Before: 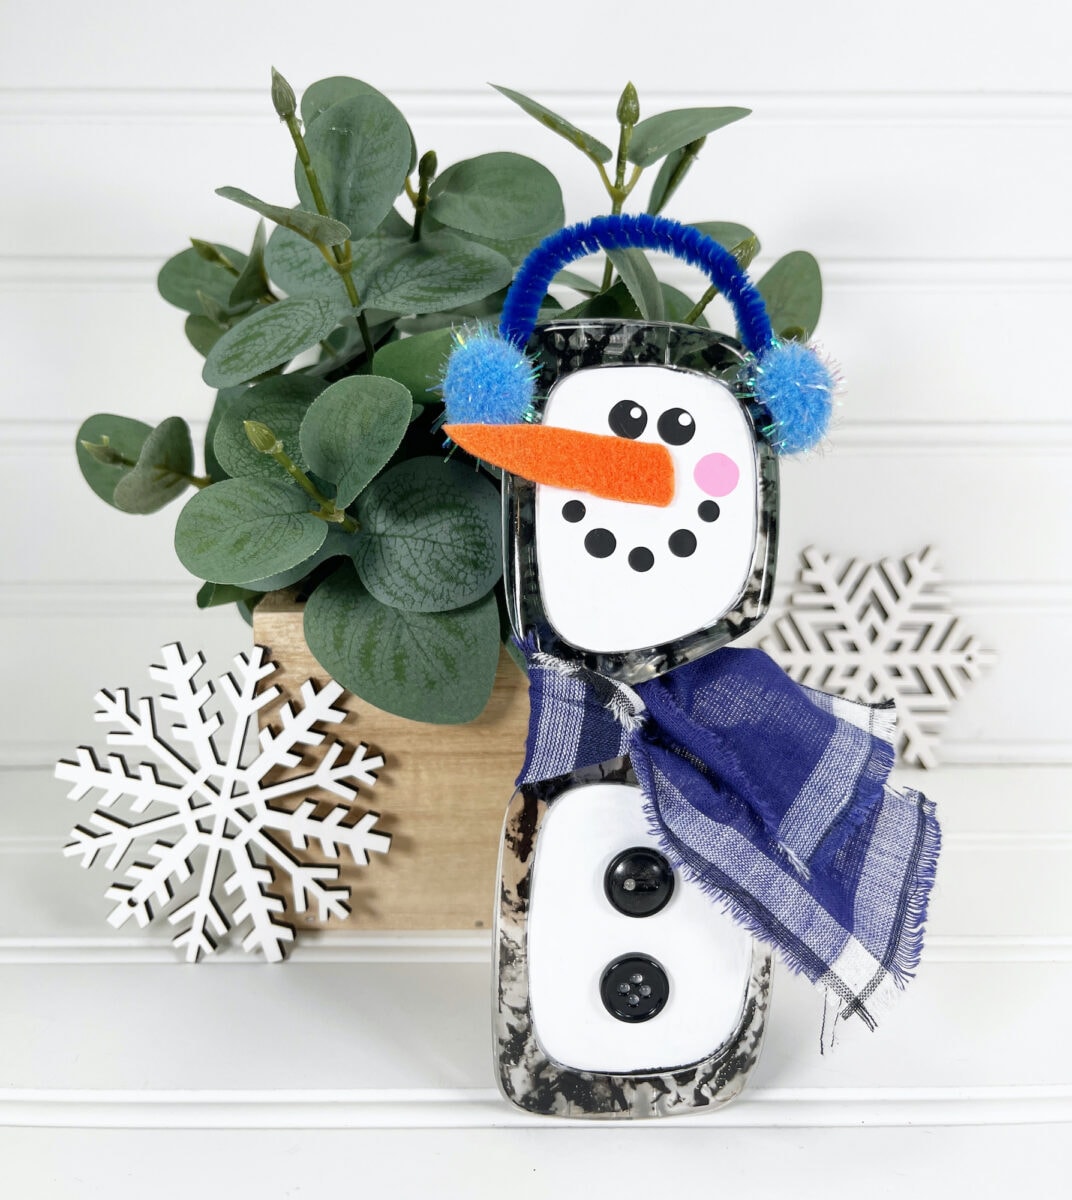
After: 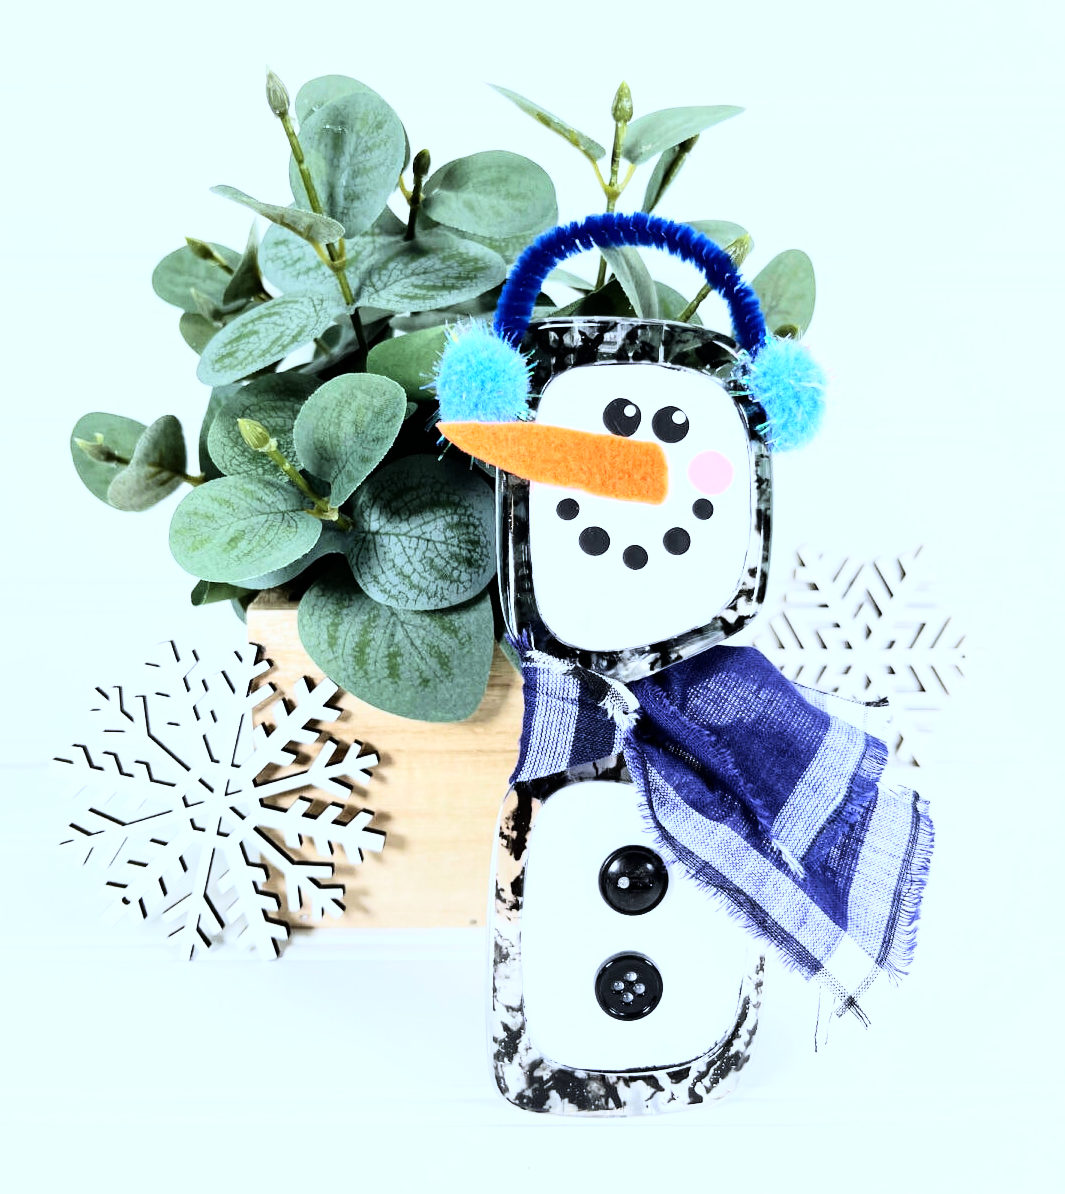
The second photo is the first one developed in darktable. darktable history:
white balance: red 0.926, green 1.003, blue 1.133
crop and rotate: left 0.614%, top 0.179%, bottom 0.309%
exposure: exposure 0.178 EV, compensate exposure bias true, compensate highlight preservation false
rgb curve: curves: ch0 [(0, 0) (0.21, 0.15) (0.24, 0.21) (0.5, 0.75) (0.75, 0.96) (0.89, 0.99) (1, 1)]; ch1 [(0, 0.02) (0.21, 0.13) (0.25, 0.2) (0.5, 0.67) (0.75, 0.9) (0.89, 0.97) (1, 1)]; ch2 [(0, 0.02) (0.21, 0.13) (0.25, 0.2) (0.5, 0.67) (0.75, 0.9) (0.89, 0.97) (1, 1)], compensate middle gray true
